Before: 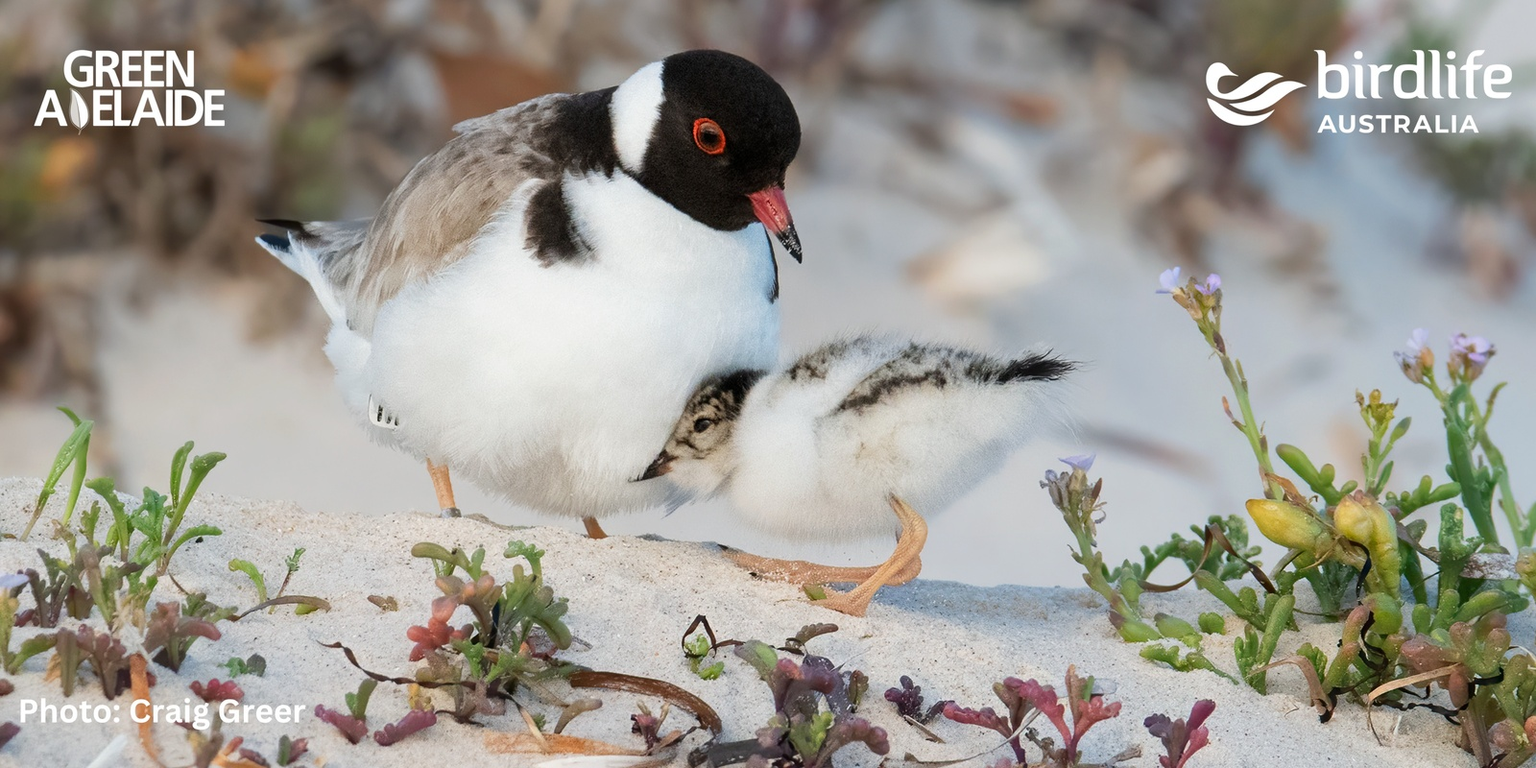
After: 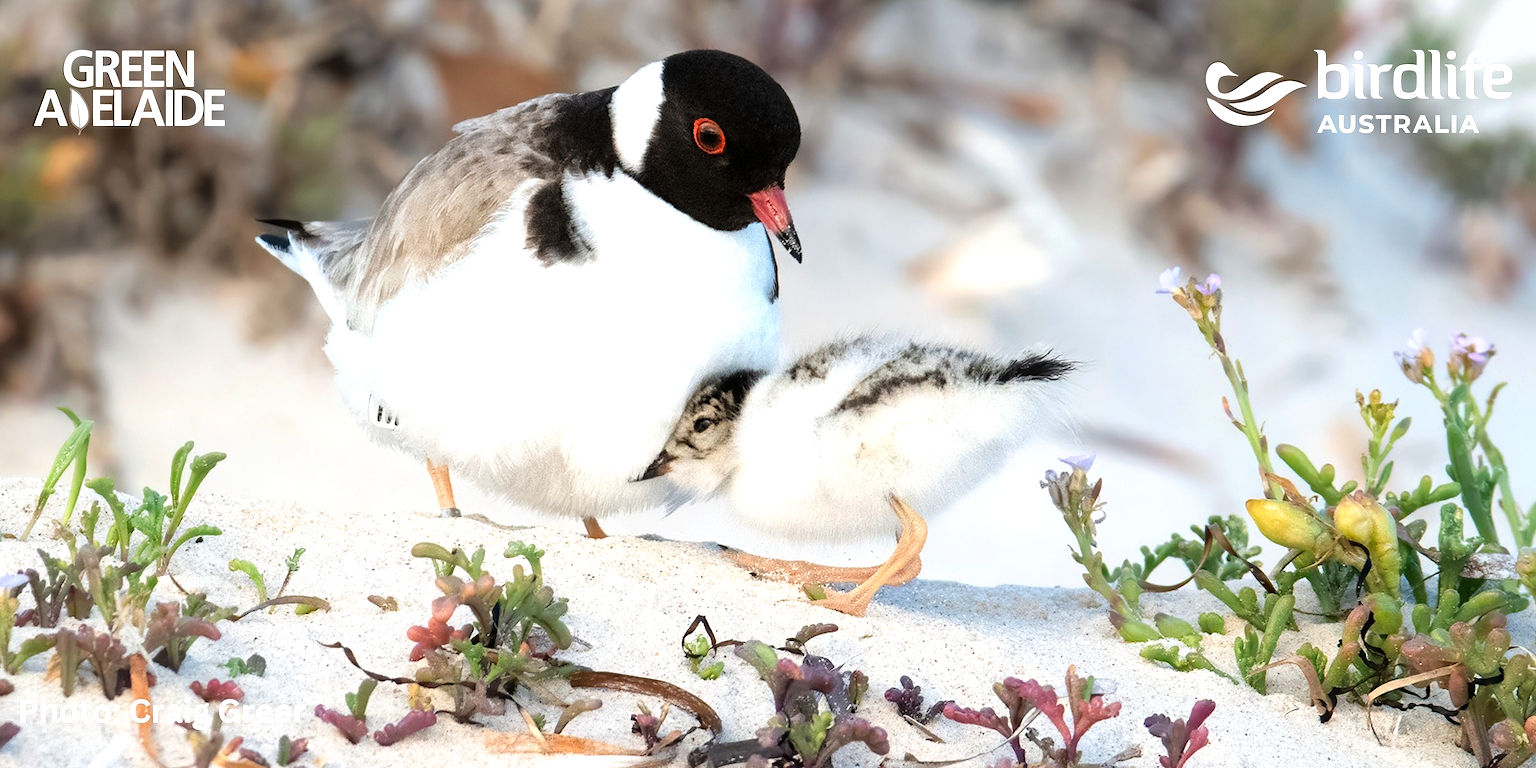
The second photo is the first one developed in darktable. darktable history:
tone equalizer: -8 EV -0.718 EV, -7 EV -0.693 EV, -6 EV -0.605 EV, -5 EV -0.416 EV, -3 EV 0.394 EV, -2 EV 0.6 EV, -1 EV 0.699 EV, +0 EV 0.773 EV, mask exposure compensation -0.496 EV
